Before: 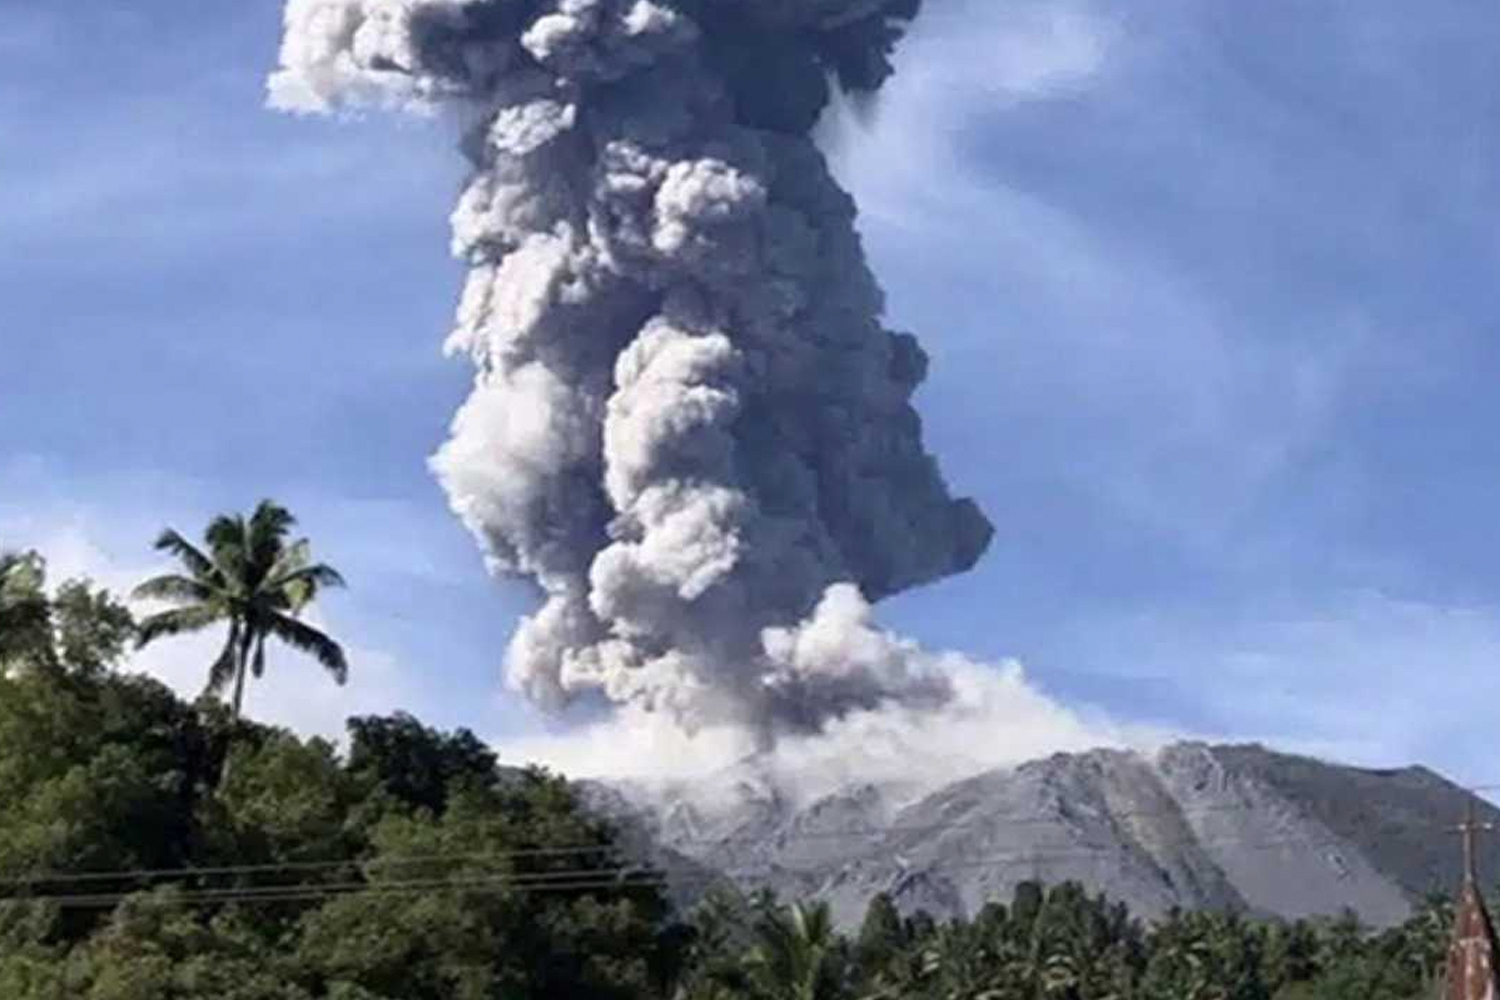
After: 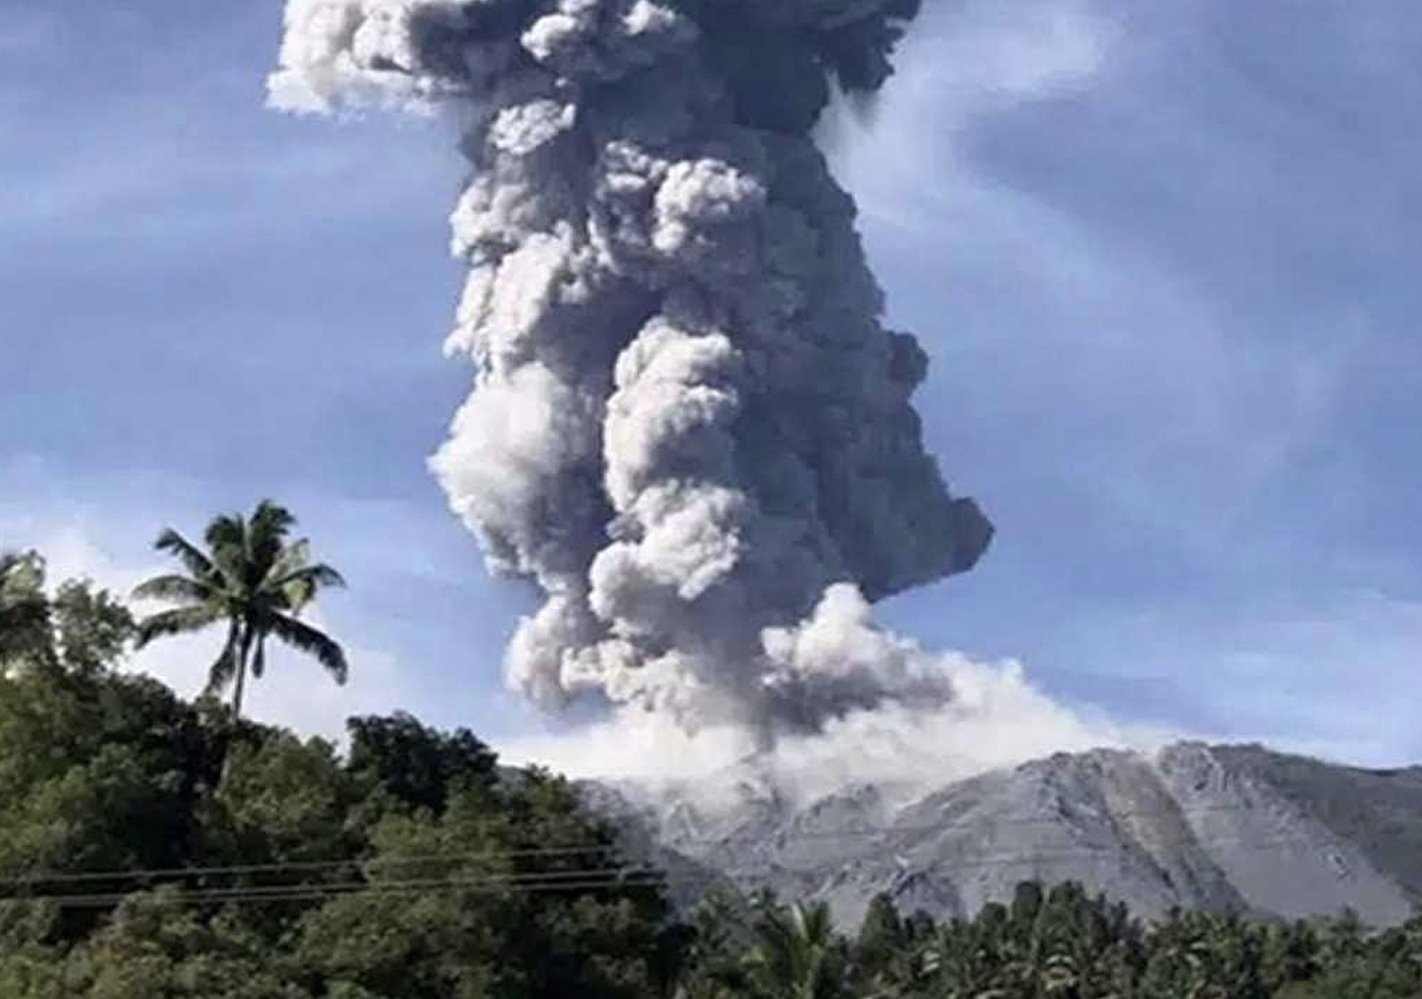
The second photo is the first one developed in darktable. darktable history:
crop and rotate: right 5.167%
sharpen: amount 0.2
color contrast: green-magenta contrast 0.84, blue-yellow contrast 0.86
